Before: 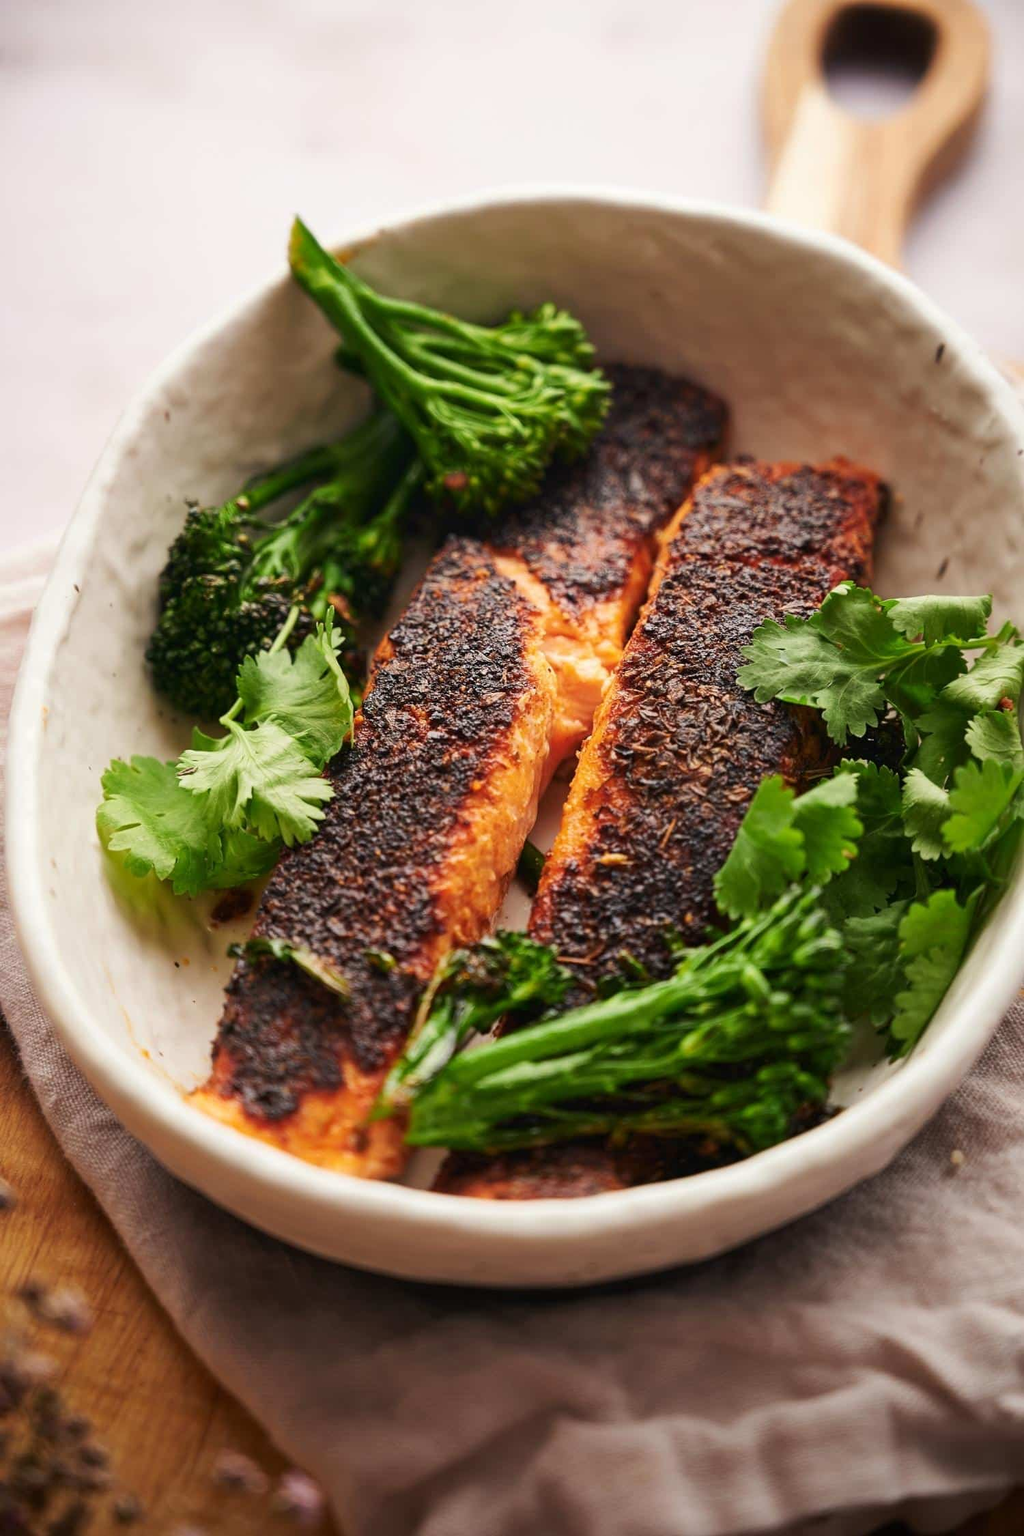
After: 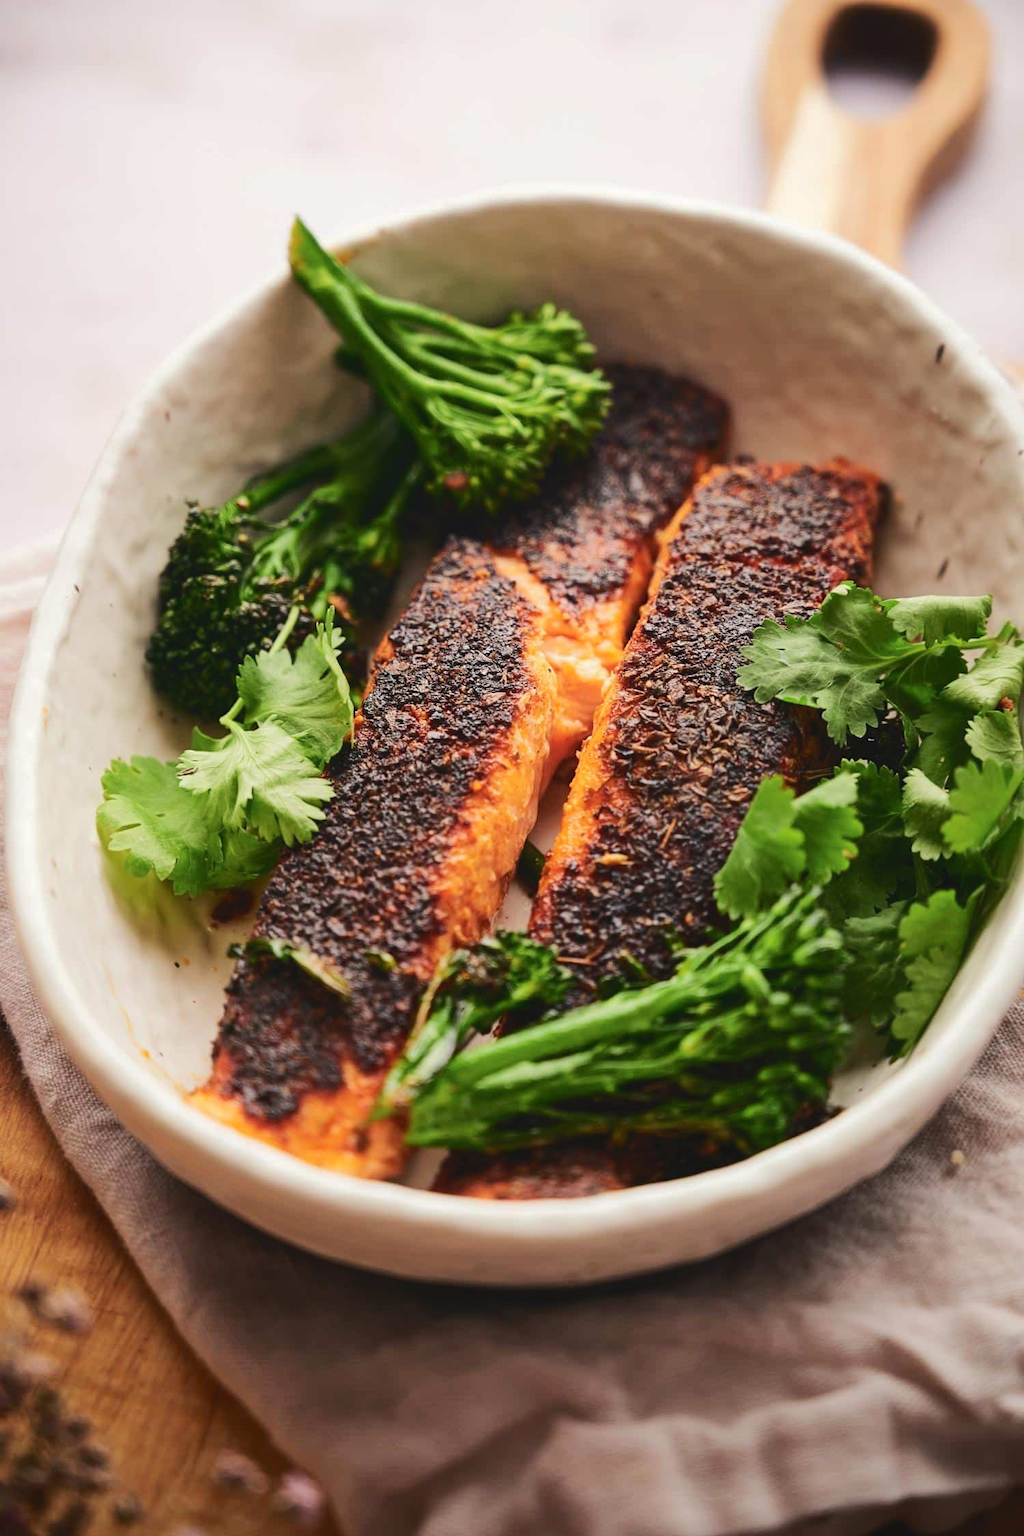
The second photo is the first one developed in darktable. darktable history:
tone curve: curves: ch0 [(0, 0) (0.003, 0.054) (0.011, 0.058) (0.025, 0.069) (0.044, 0.087) (0.069, 0.1) (0.1, 0.123) (0.136, 0.152) (0.177, 0.183) (0.224, 0.234) (0.277, 0.291) (0.335, 0.367) (0.399, 0.441) (0.468, 0.524) (0.543, 0.6) (0.623, 0.673) (0.709, 0.744) (0.801, 0.812) (0.898, 0.89) (1, 1)], color space Lab, independent channels, preserve colors none
